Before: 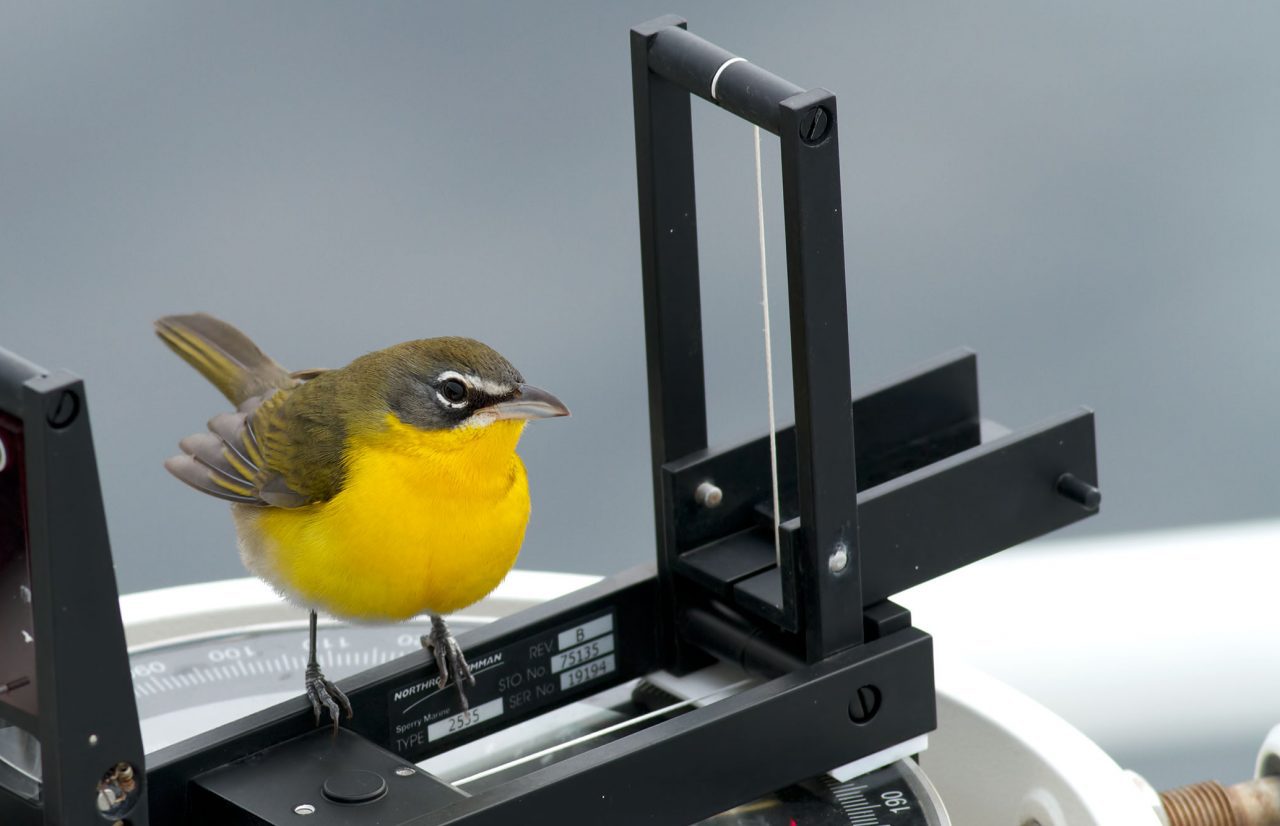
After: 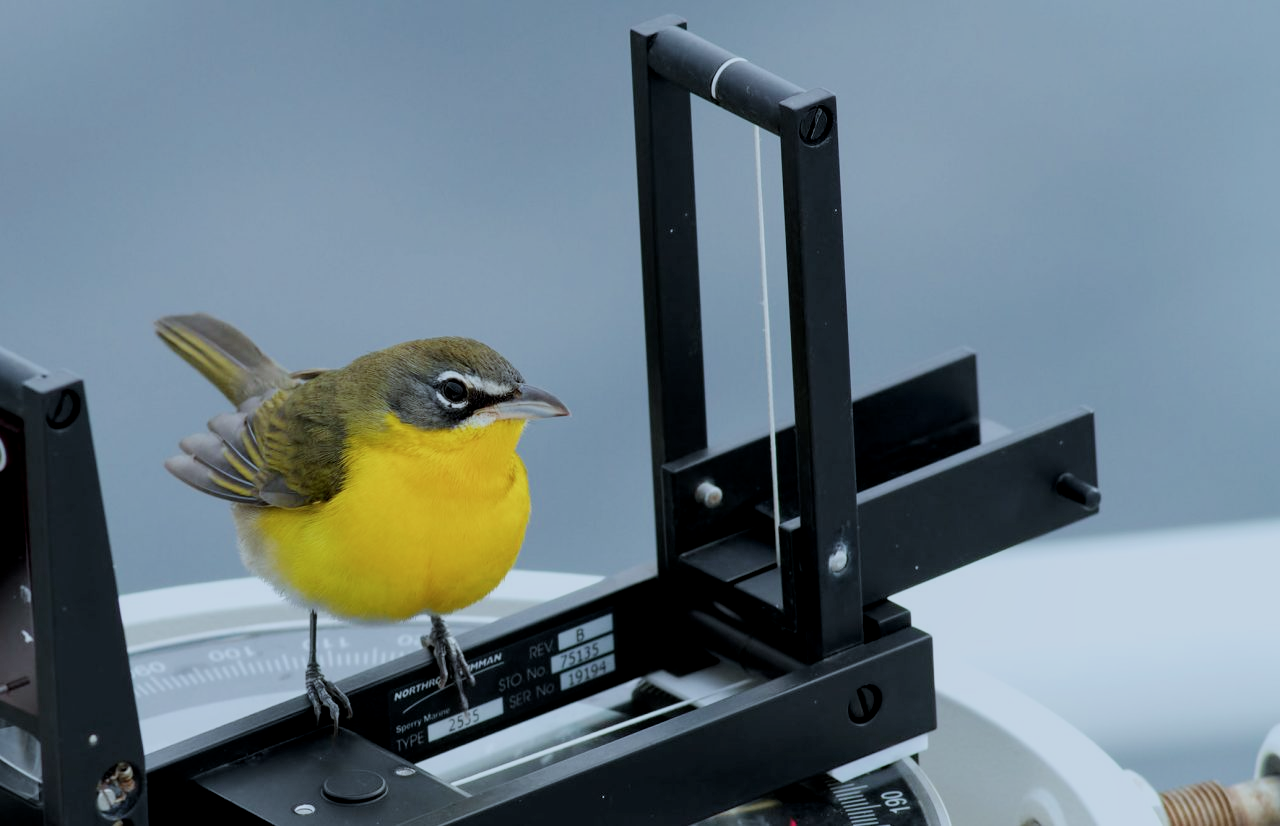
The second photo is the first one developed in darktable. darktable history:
local contrast: highlights 100%, shadows 100%, detail 120%, midtone range 0.2
color calibration: illuminant Planckian (black body), x 0.368, y 0.361, temperature 4275.92 K
filmic rgb: black relative exposure -7.65 EV, white relative exposure 4.56 EV, hardness 3.61
white balance: red 0.983, blue 1.036
